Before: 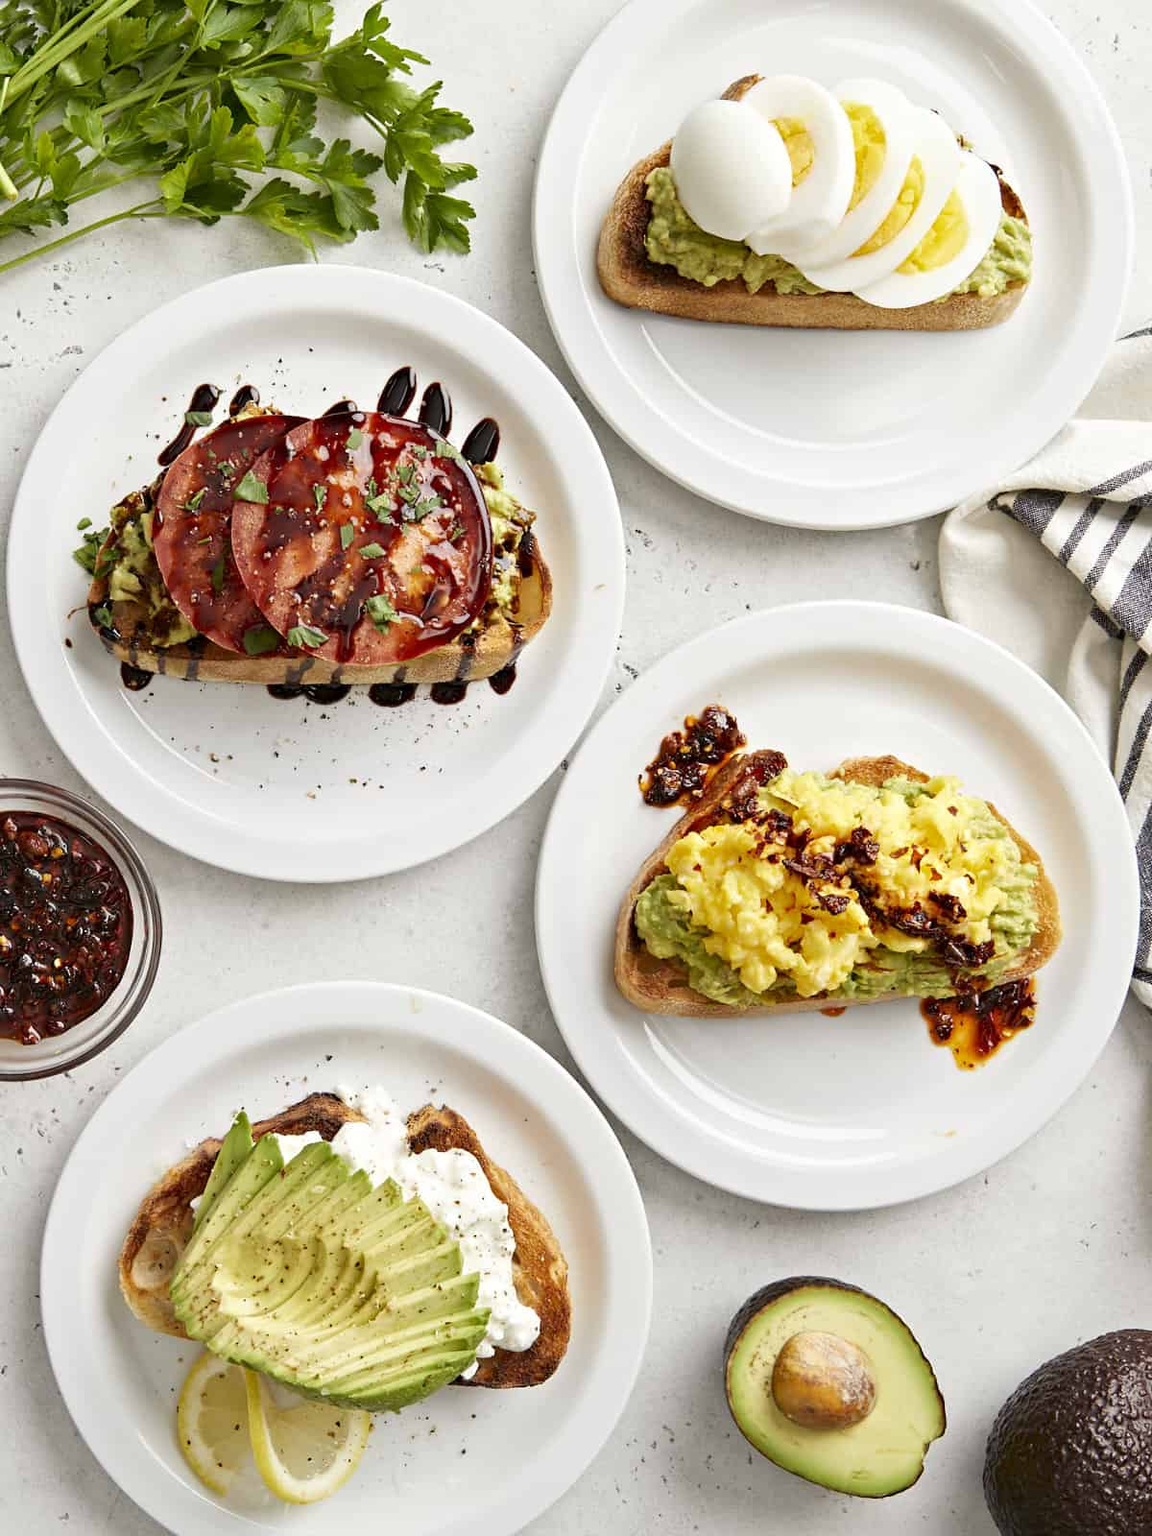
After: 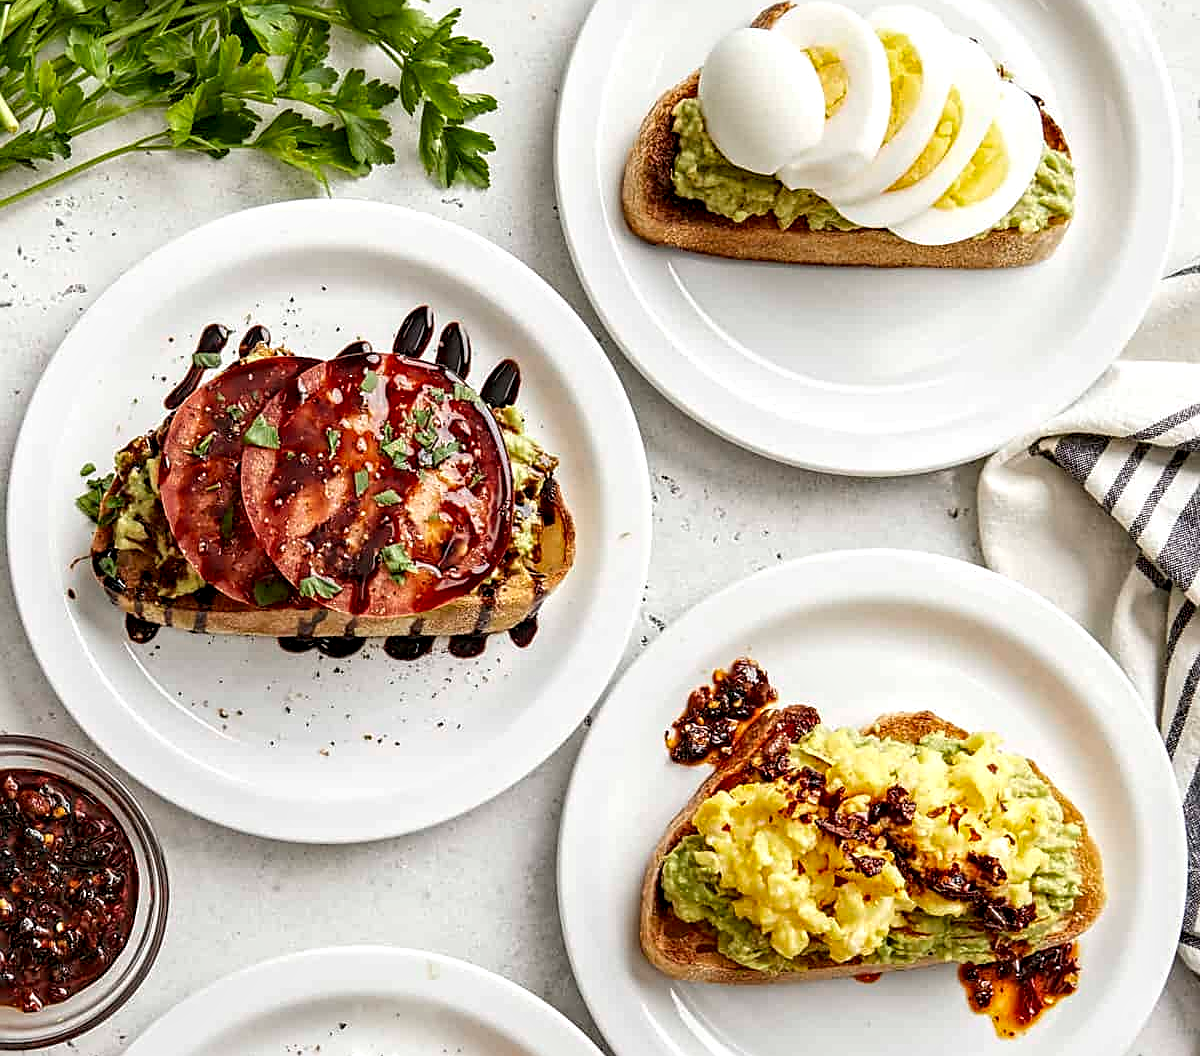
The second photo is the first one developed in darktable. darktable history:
local contrast: detail 150%
crop and rotate: top 4.804%, bottom 29.183%
tone equalizer: mask exposure compensation -0.49 EV
sharpen: on, module defaults
